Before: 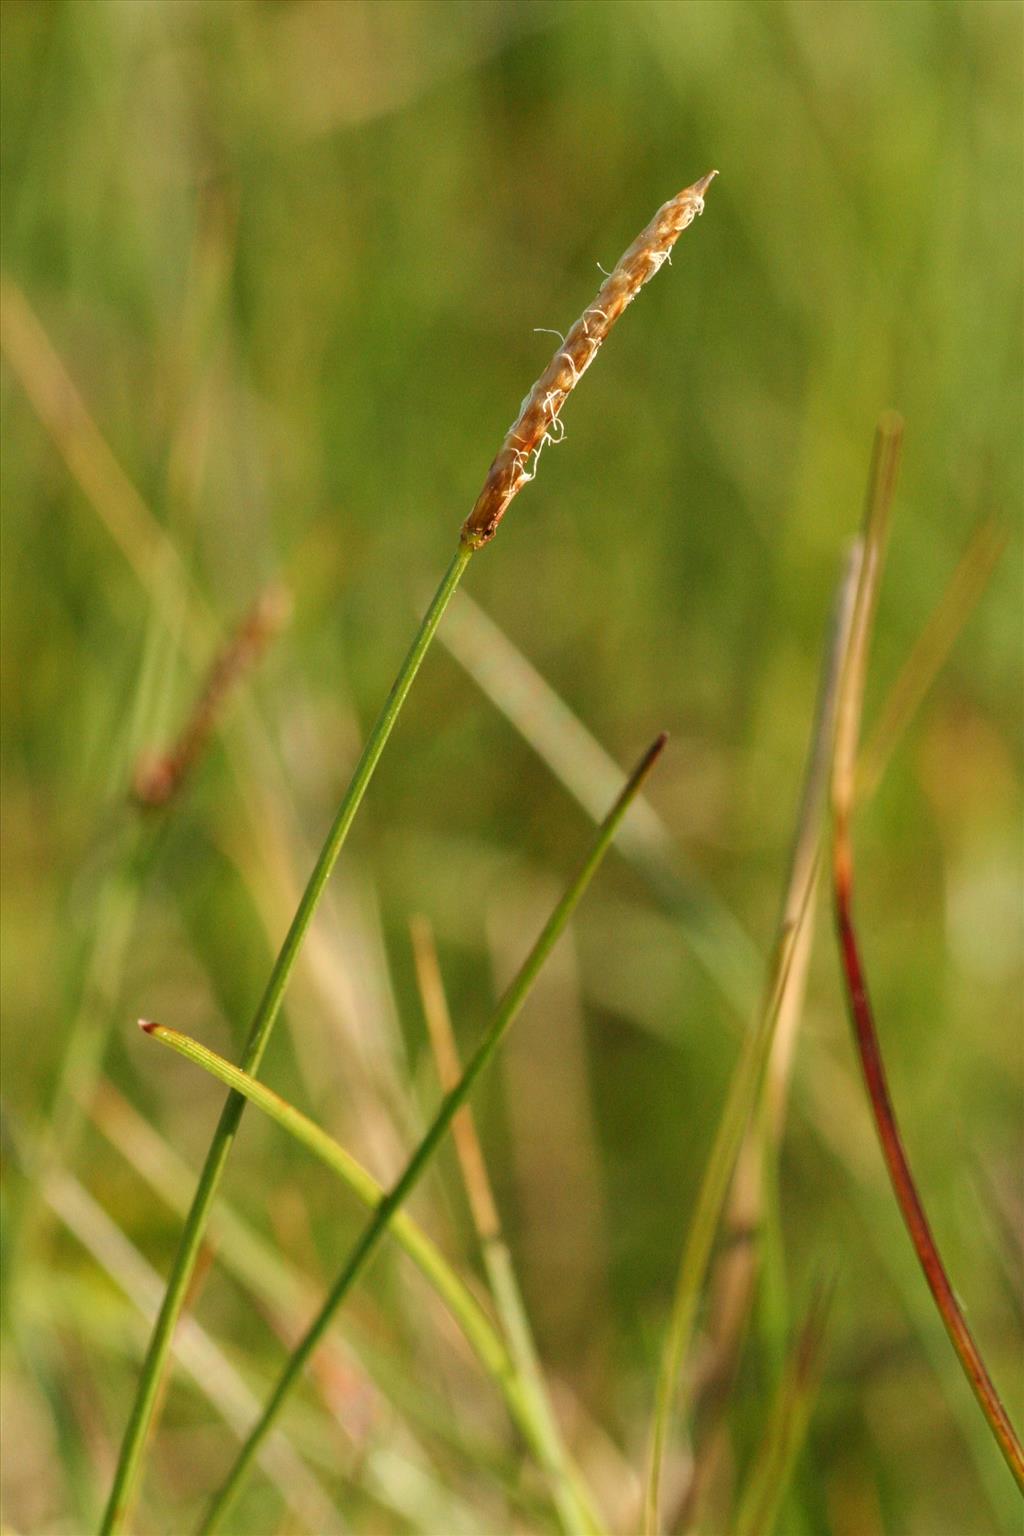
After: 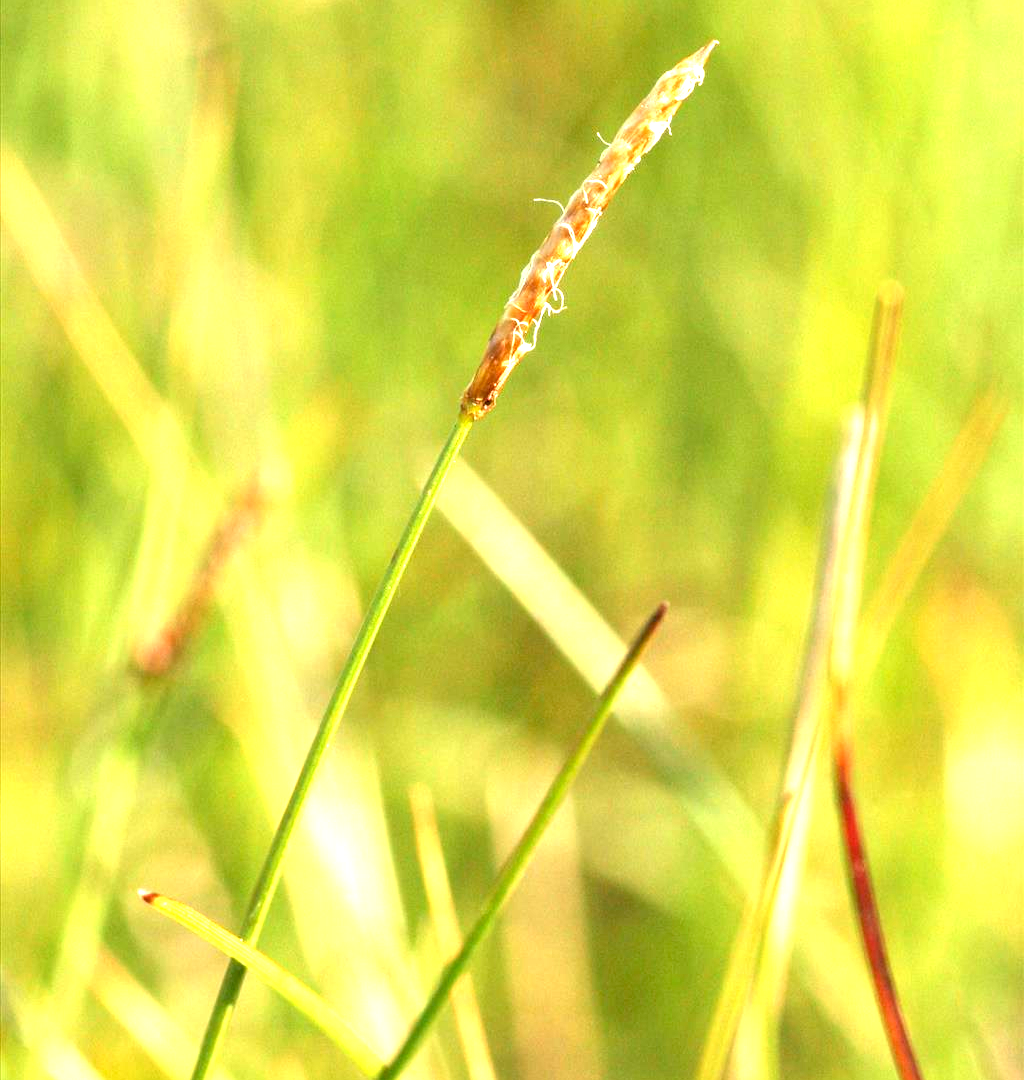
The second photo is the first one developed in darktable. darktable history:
crop and rotate: top 8.498%, bottom 21.184%
exposure: black level correction 0.001, exposure 1.849 EV, compensate highlight preservation false
